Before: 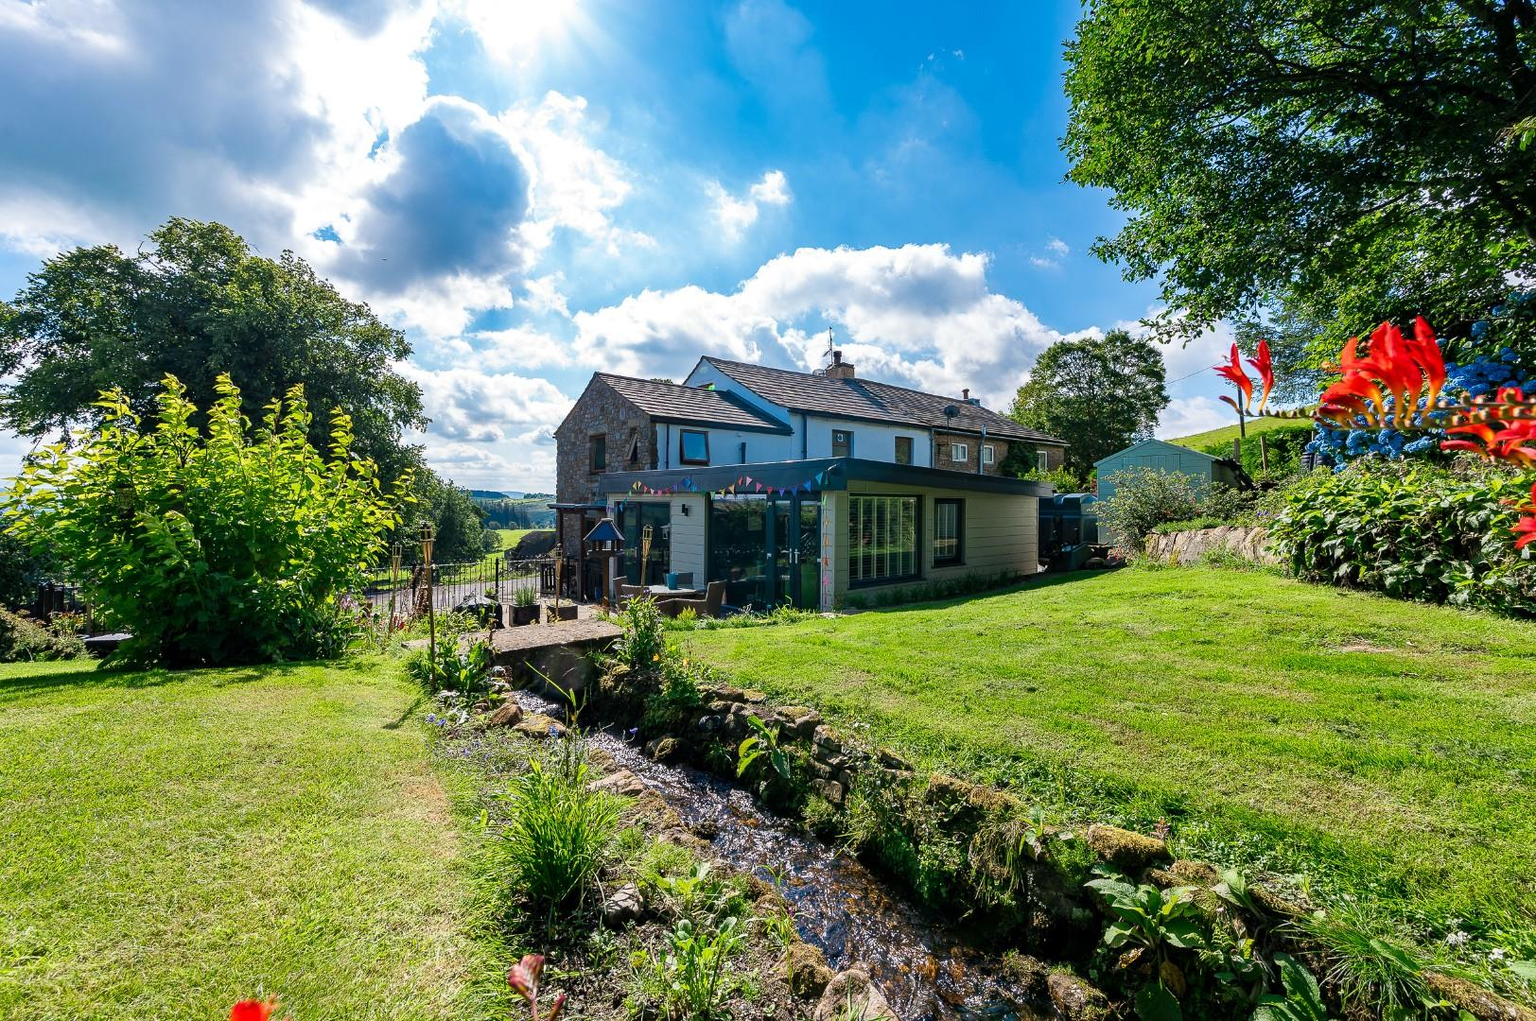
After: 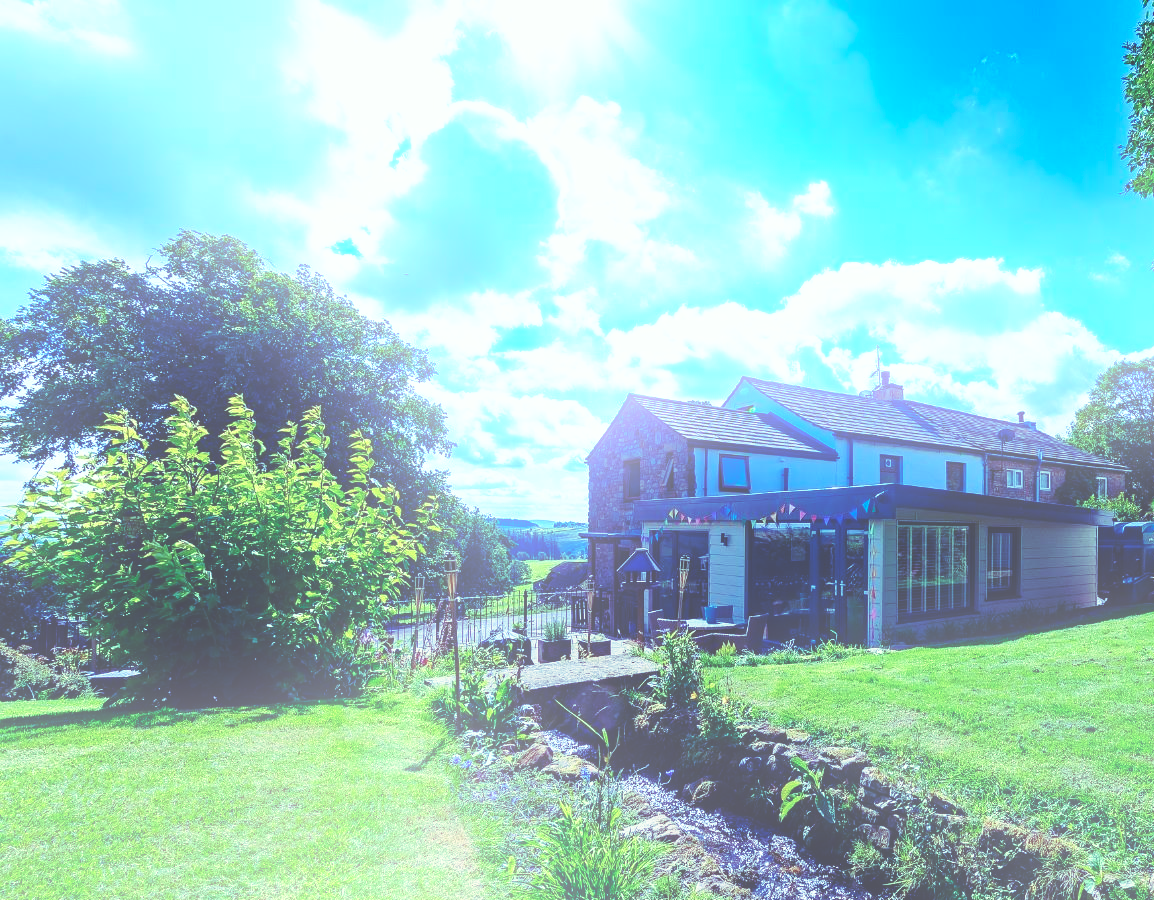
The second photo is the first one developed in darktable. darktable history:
bloom: on, module defaults
rgb curve: curves: ch0 [(0, 0.186) (0.314, 0.284) (0.576, 0.466) (0.805, 0.691) (0.936, 0.886)]; ch1 [(0, 0.186) (0.314, 0.284) (0.581, 0.534) (0.771, 0.746) (0.936, 0.958)]; ch2 [(0, 0.216) (0.275, 0.39) (1, 1)], mode RGB, independent channels, compensate middle gray true, preserve colors none
base curve: curves: ch0 [(0, 0) (0.028, 0.03) (0.121, 0.232) (0.46, 0.748) (0.859, 0.968) (1, 1)], preserve colors none
crop: right 28.885%, bottom 16.626%
